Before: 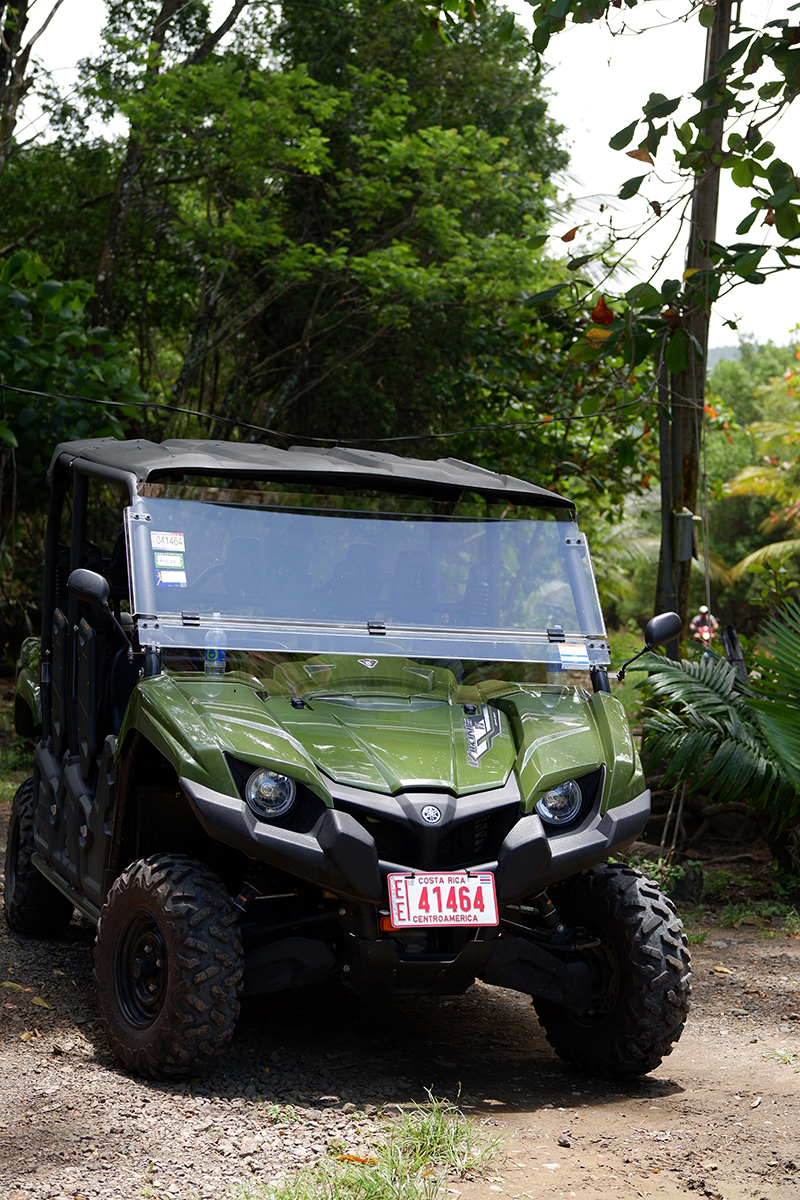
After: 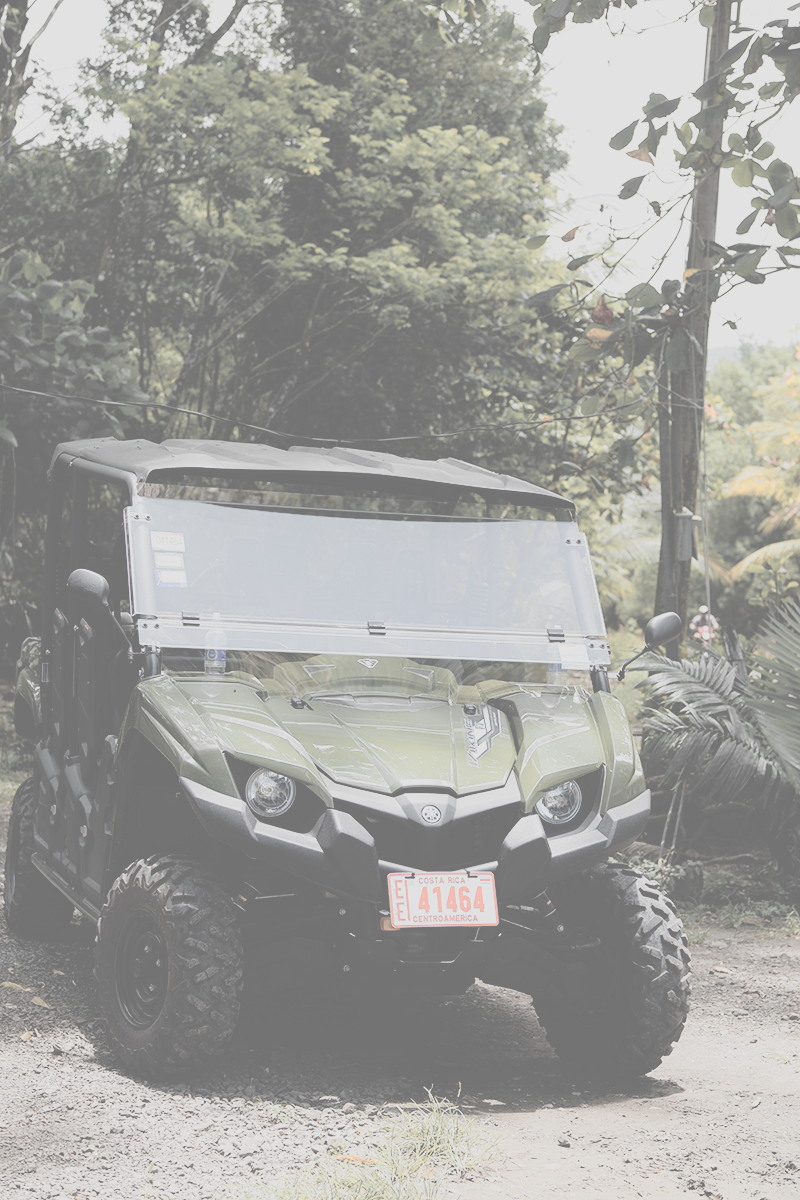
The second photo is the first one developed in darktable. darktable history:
color zones: curves: ch0 [(0.009, 0.528) (0.136, 0.6) (0.255, 0.586) (0.39, 0.528) (0.522, 0.584) (0.686, 0.736) (0.849, 0.561)]; ch1 [(0.045, 0.781) (0.14, 0.416) (0.257, 0.695) (0.442, 0.032) (0.738, 0.338) (0.818, 0.632) (0.891, 0.741) (1, 0.704)]; ch2 [(0, 0.667) (0.141, 0.52) (0.26, 0.37) (0.474, 0.432) (0.743, 0.286)]
contrast brightness saturation: contrast -0.32, brightness 0.75, saturation -0.78
exposure: black level correction 0, compensate exposure bias true, compensate highlight preservation false
sigmoid: on, module defaults
